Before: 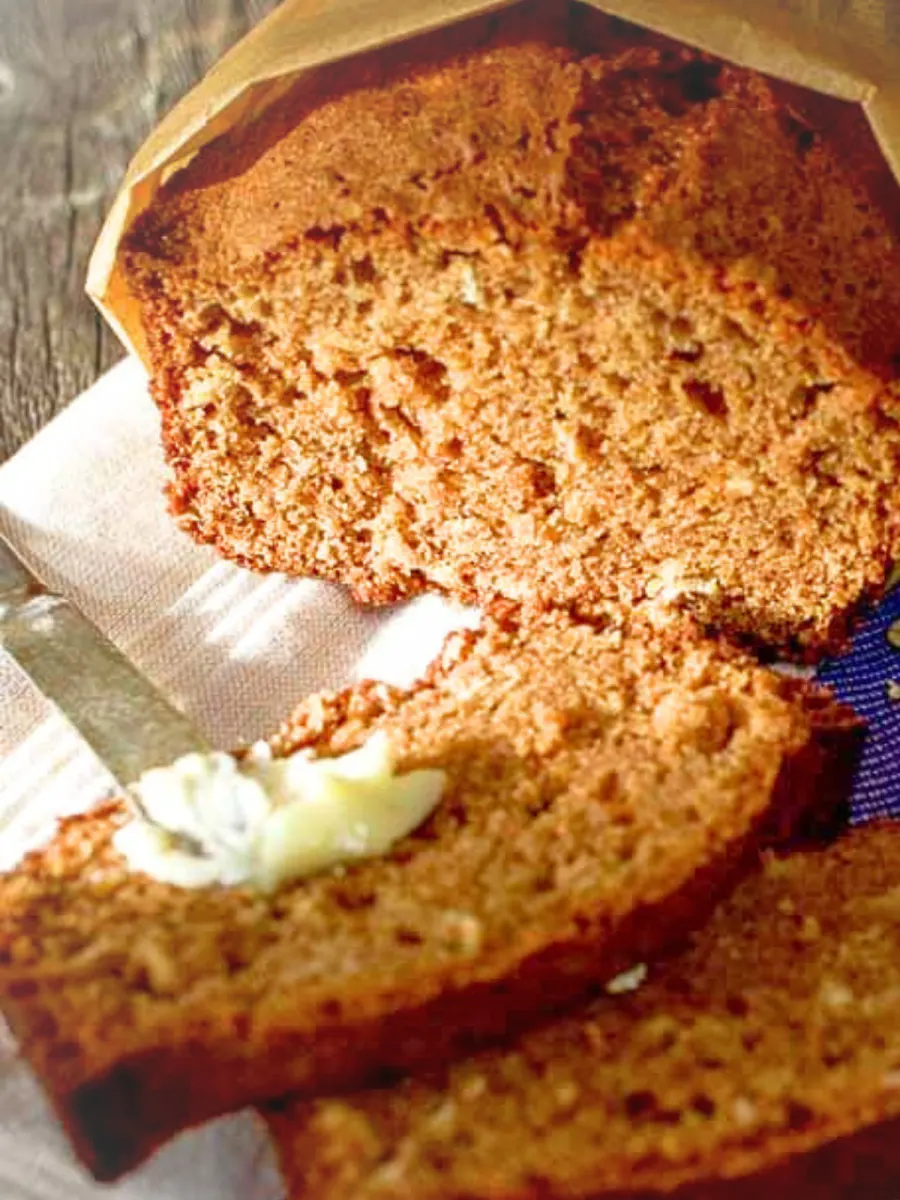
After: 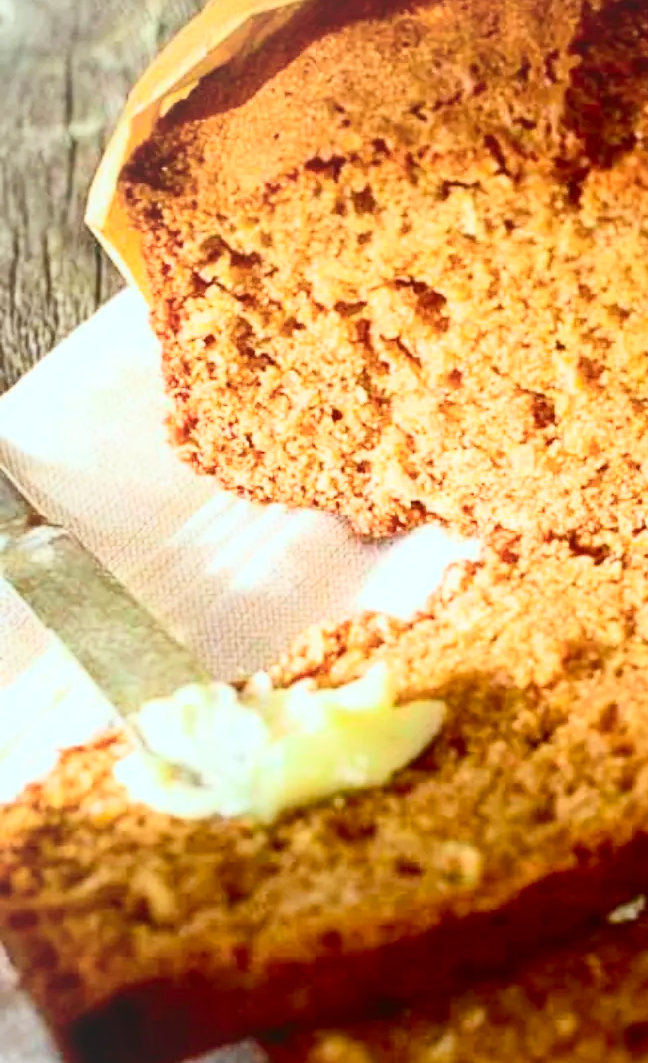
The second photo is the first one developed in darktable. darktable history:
color calibration: illuminant Planckian (black body), adaptation linear Bradford (ICC v4), x 0.361, y 0.366, temperature 4513.33 K
crop: top 5.767%, right 27.903%, bottom 5.626%
contrast equalizer: octaves 7, y [[0.528, 0.548, 0.563, 0.562, 0.546, 0.526], [0.55 ×6], [0 ×6], [0 ×6], [0 ×6]], mix -0.982
tone equalizer: edges refinement/feathering 500, mask exposure compensation -1.57 EV, preserve details no
color zones: curves: ch0 [(0, 0.497) (0.096, 0.361) (0.221, 0.538) (0.429, 0.5) (0.571, 0.5) (0.714, 0.5) (0.857, 0.5) (1, 0.497)]; ch1 [(0, 0.5) (0.143, 0.5) (0.257, -0.002) (0.429, 0.04) (0.571, -0.001) (0.714, -0.015) (0.857, 0.024) (1, 0.5)], mix -121.3%
contrast brightness saturation: contrast 0.396, brightness 0.108, saturation 0.209
